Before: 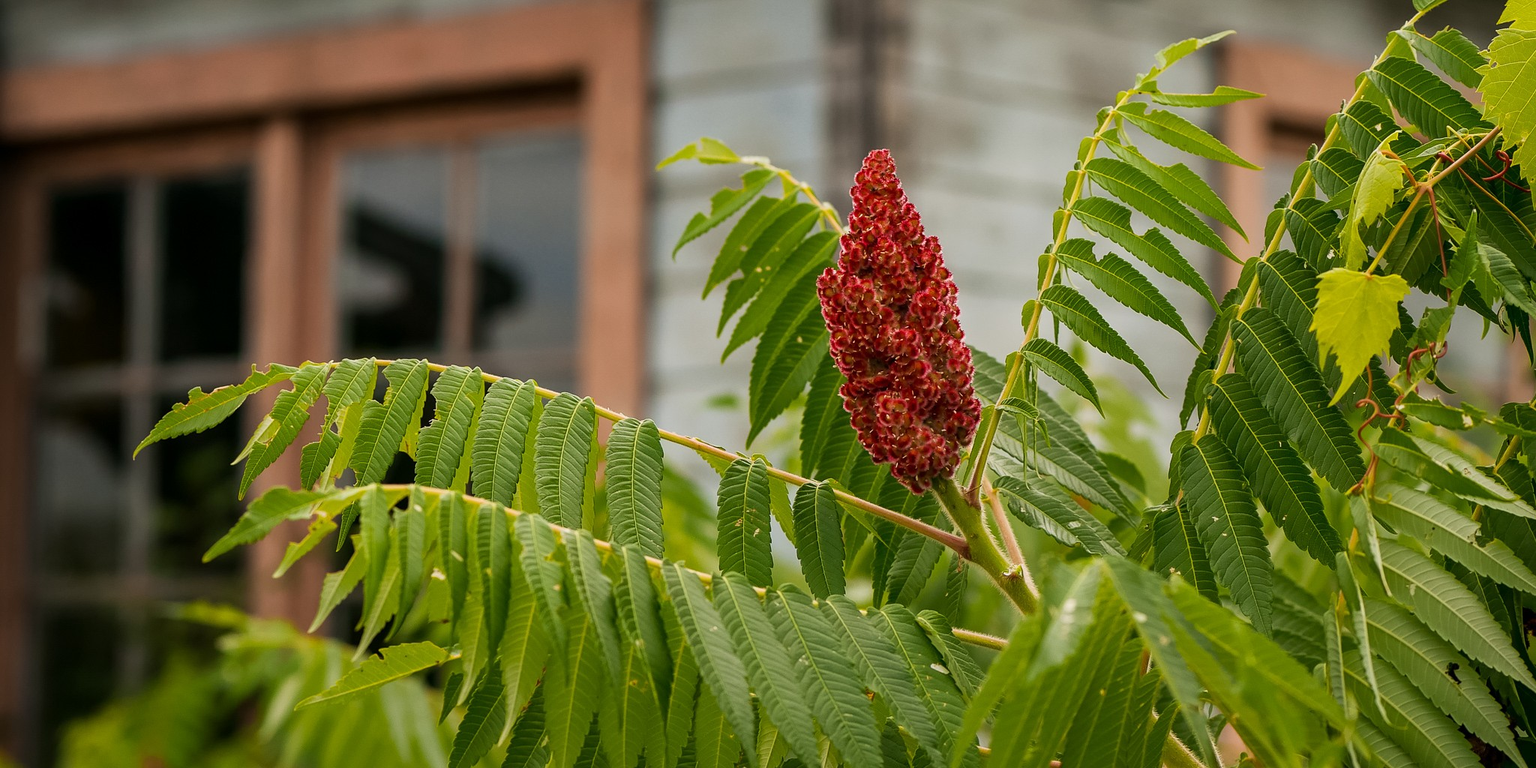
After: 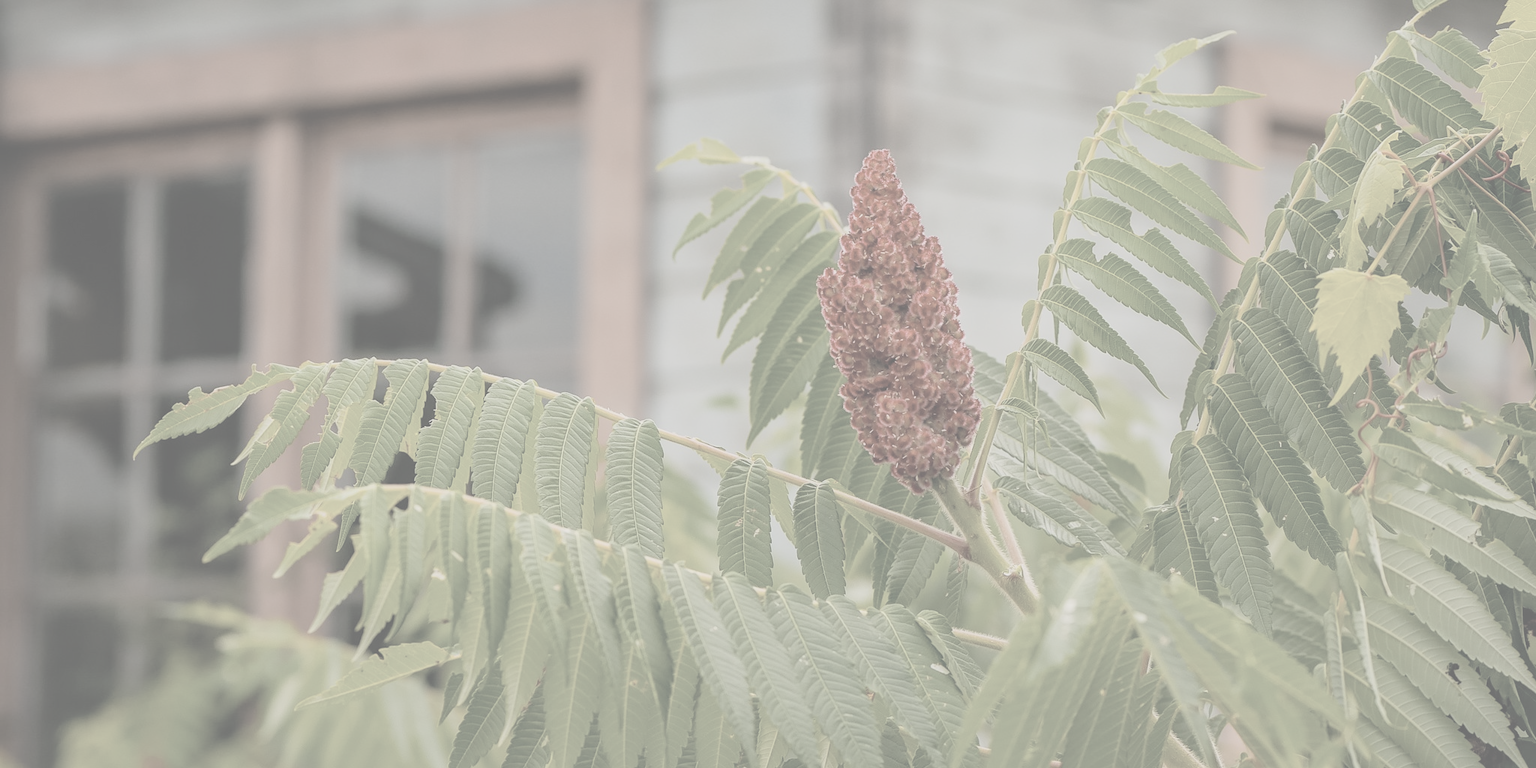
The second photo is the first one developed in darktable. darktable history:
contrast brightness saturation: contrast -0.314, brightness 0.741, saturation -0.793
